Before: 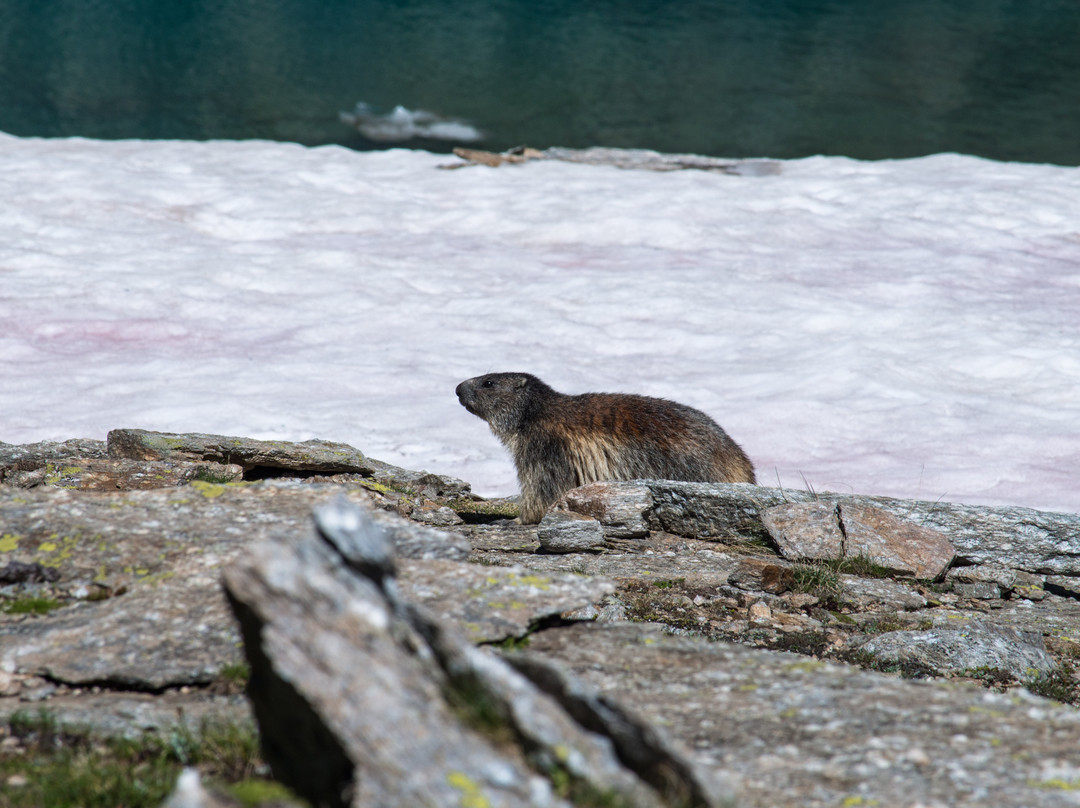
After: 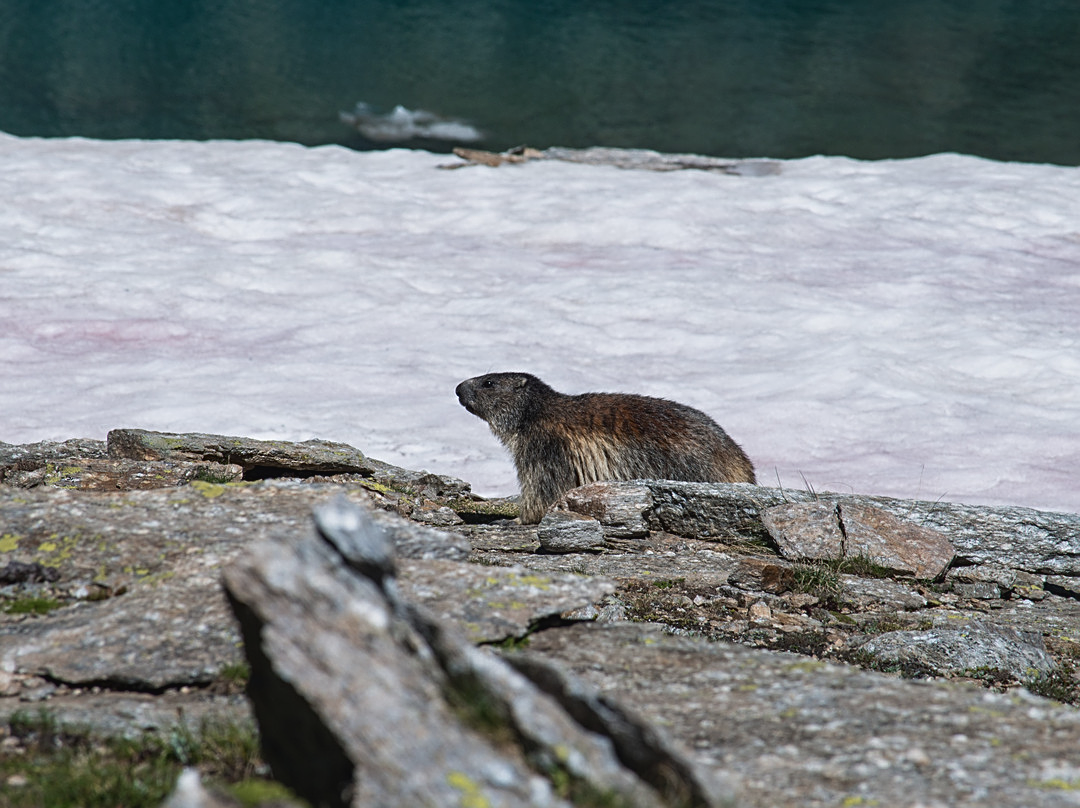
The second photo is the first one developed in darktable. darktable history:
sharpen: amount 0.494
contrast brightness saturation: contrast -0.072, brightness -0.042, saturation -0.114
